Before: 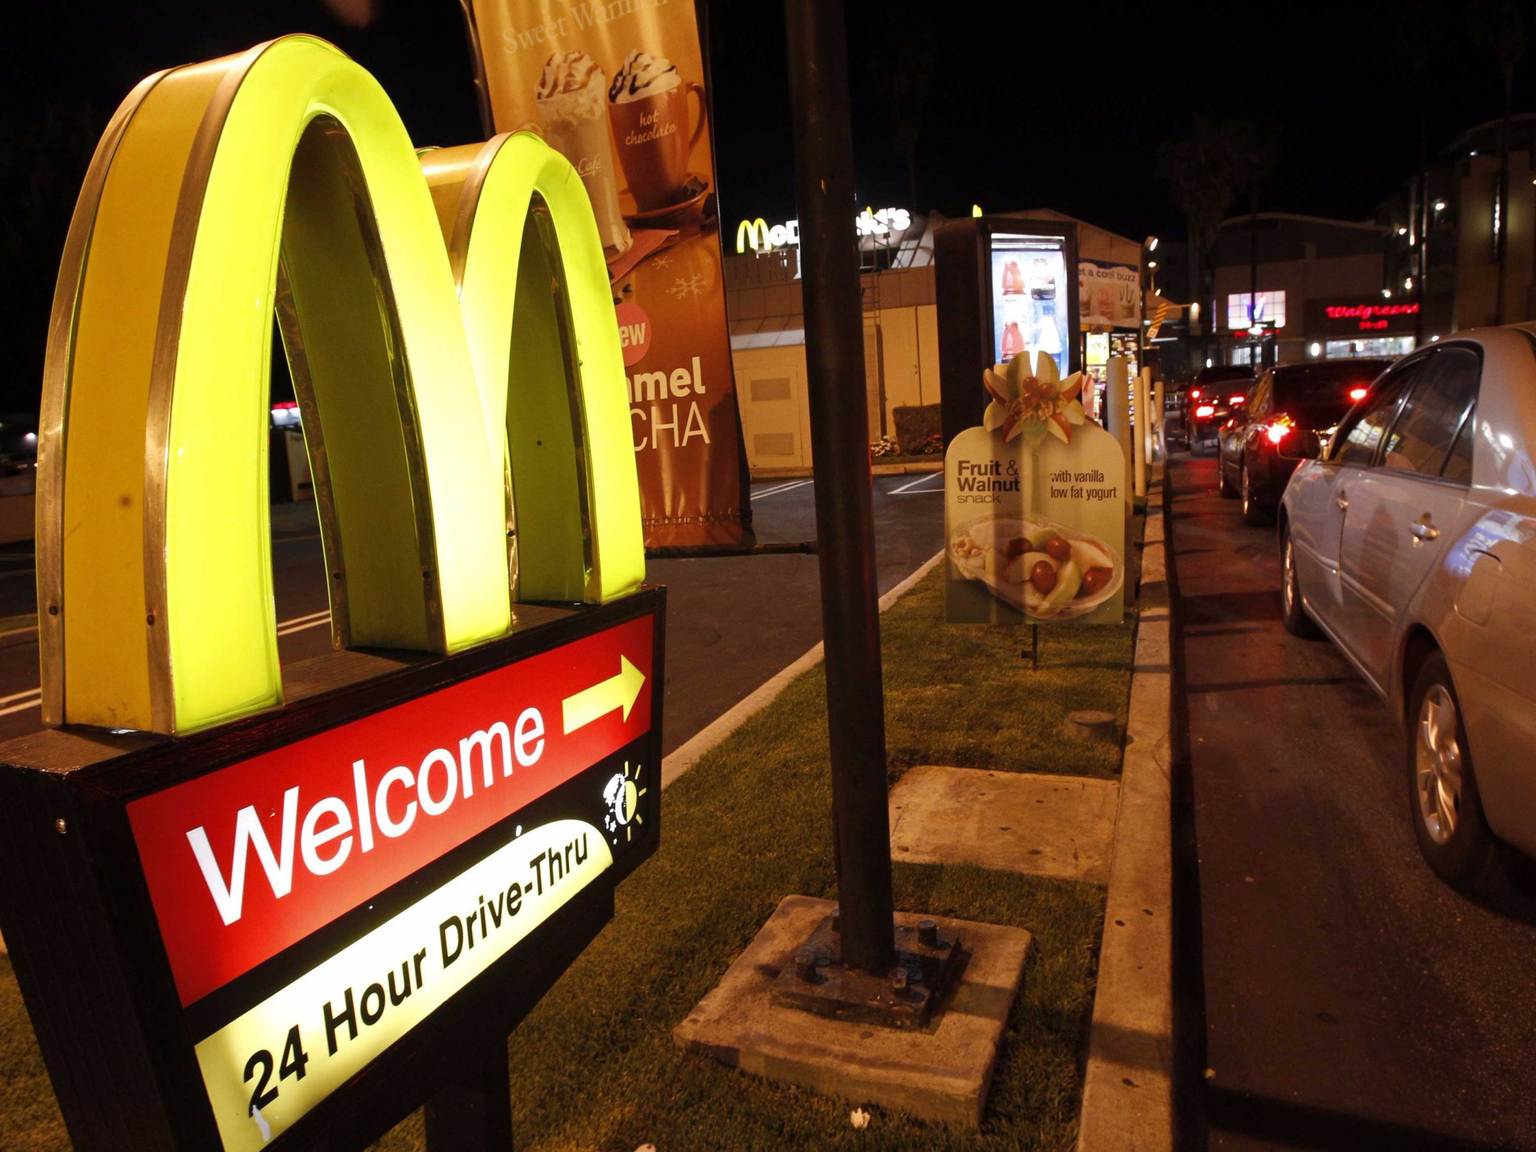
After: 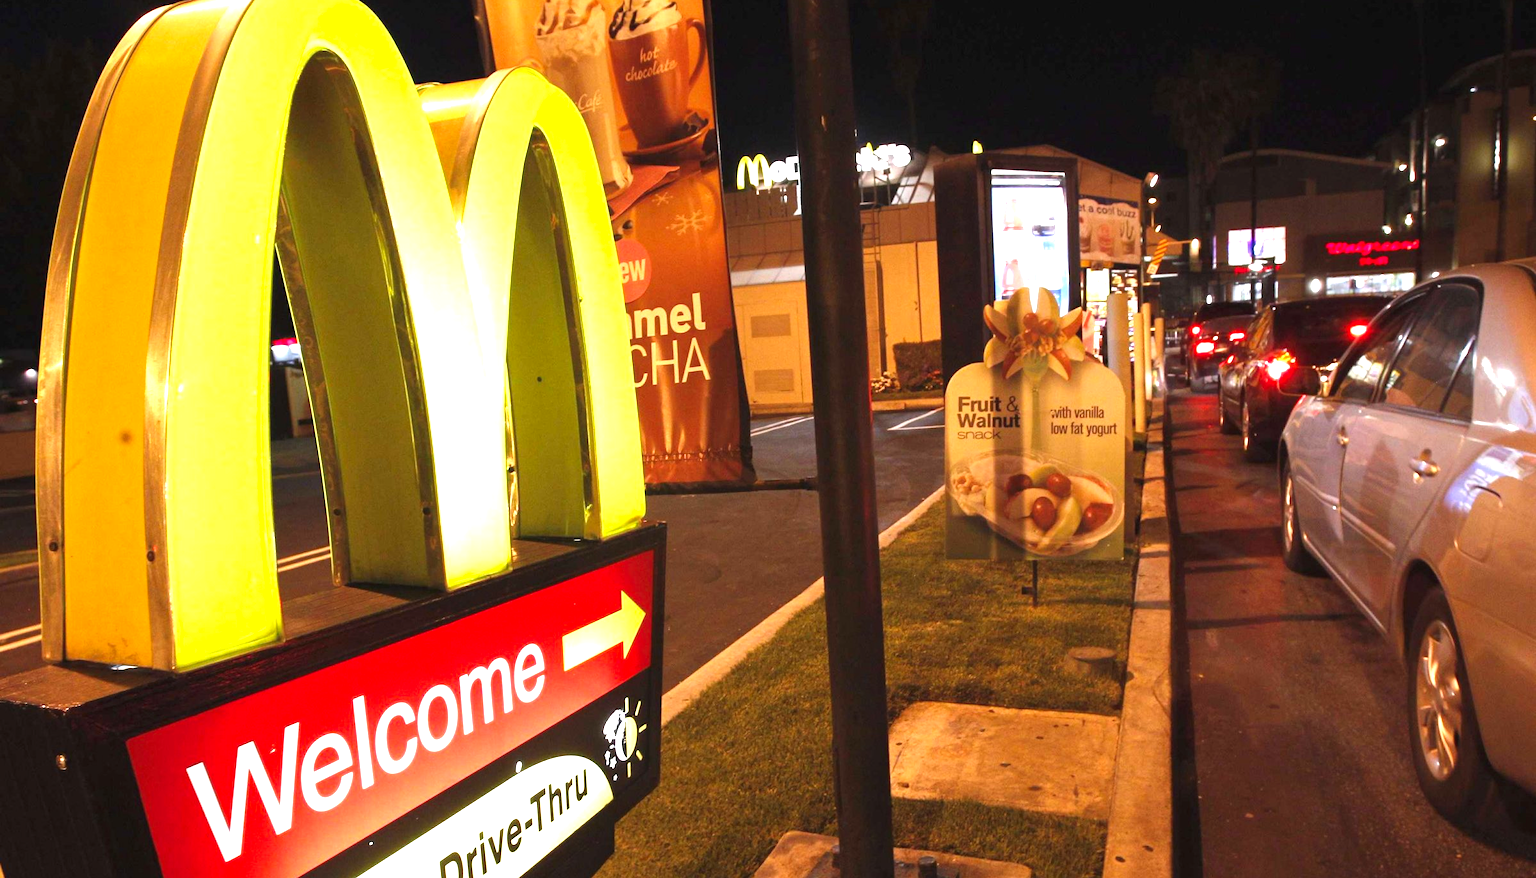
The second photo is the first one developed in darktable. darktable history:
exposure: black level correction -0.002, exposure 1.113 EV, compensate highlight preservation false
contrast brightness saturation: contrast 0.041, saturation 0.075
crop: top 5.568%, bottom 18.122%
